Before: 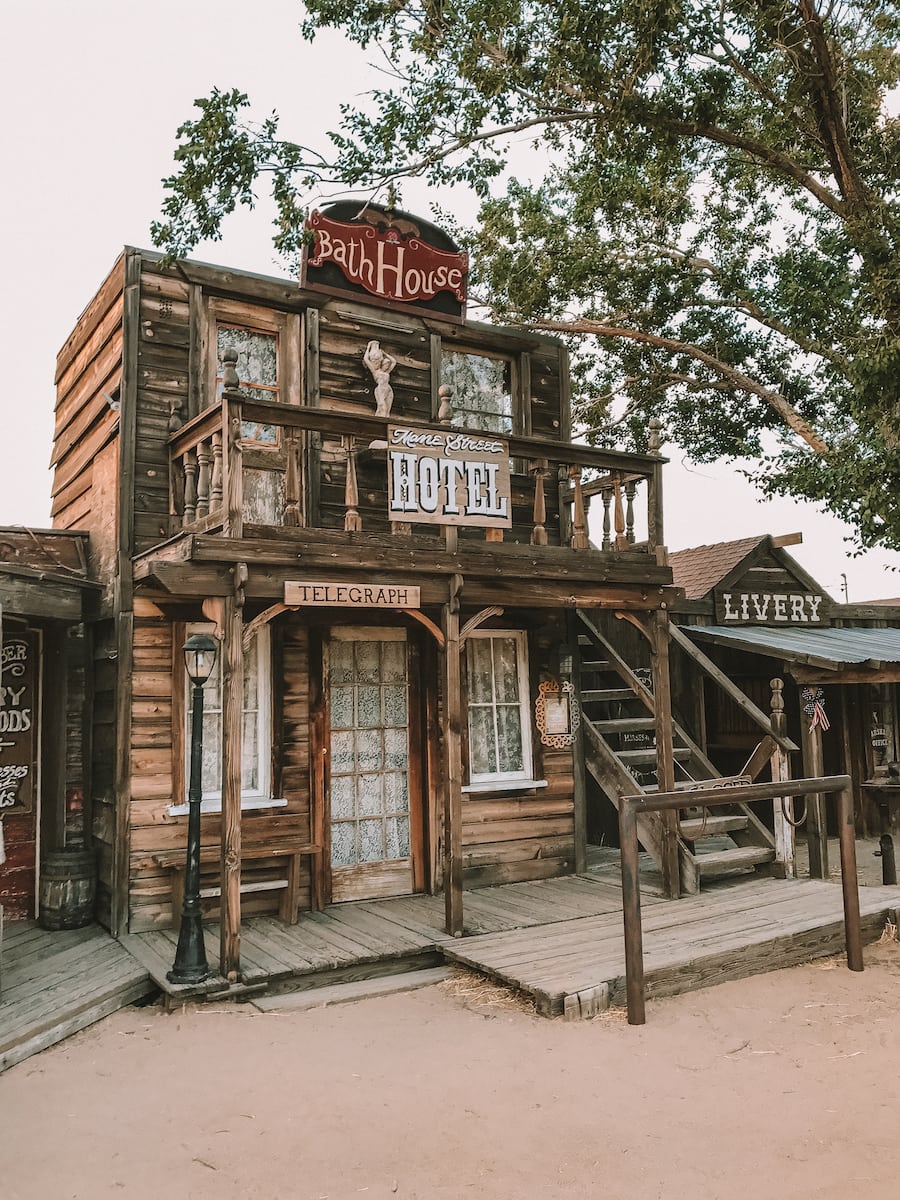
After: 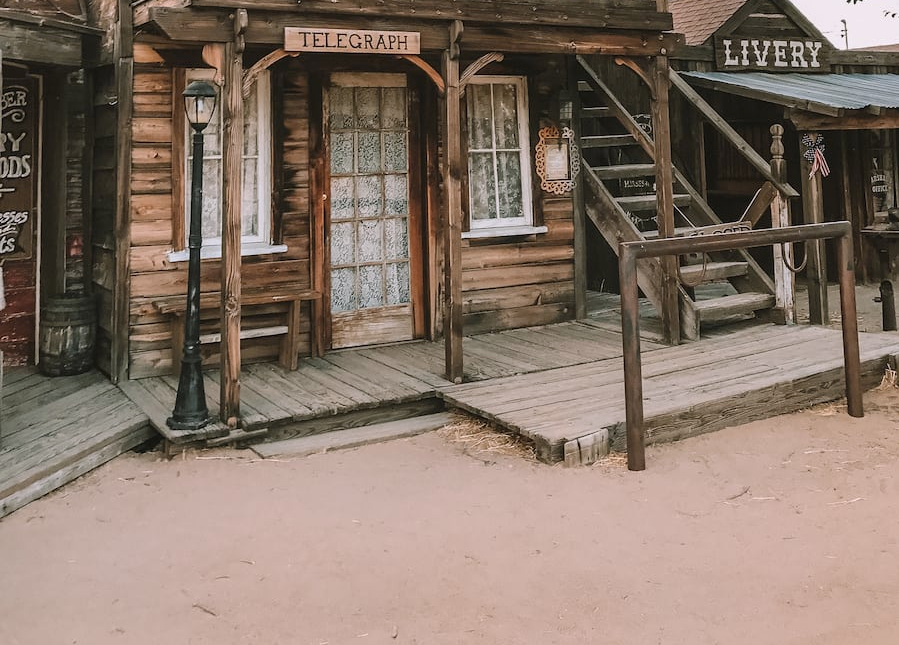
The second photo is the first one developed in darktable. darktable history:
crop and rotate: top 46.237%
white balance: red 1.004, blue 1.024
